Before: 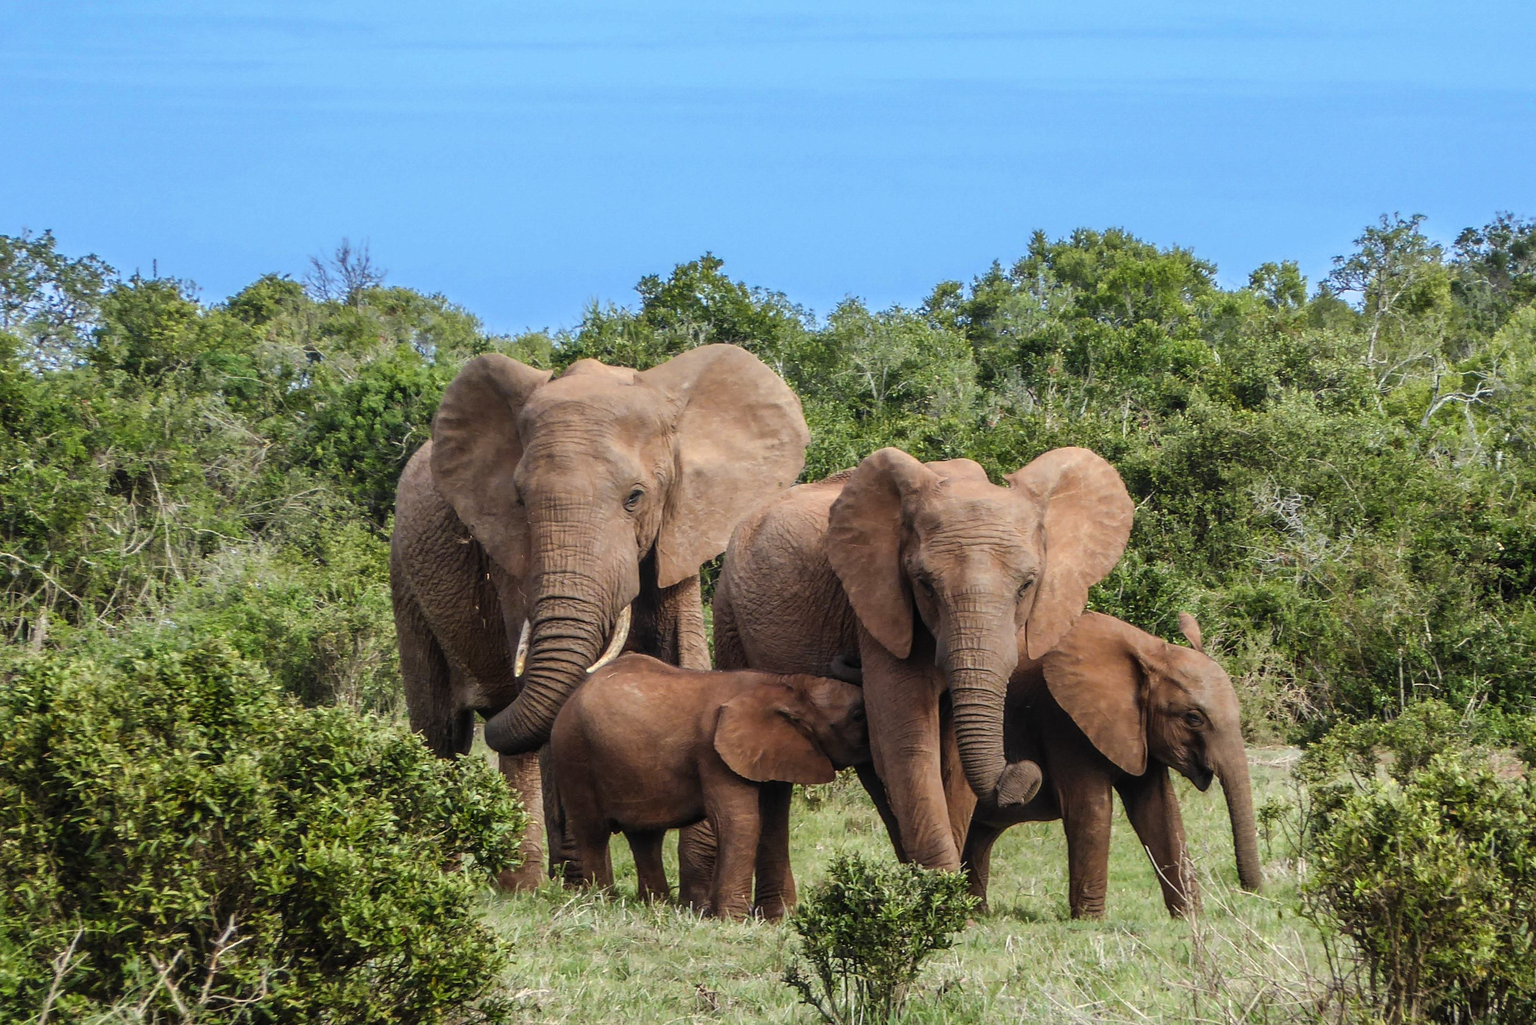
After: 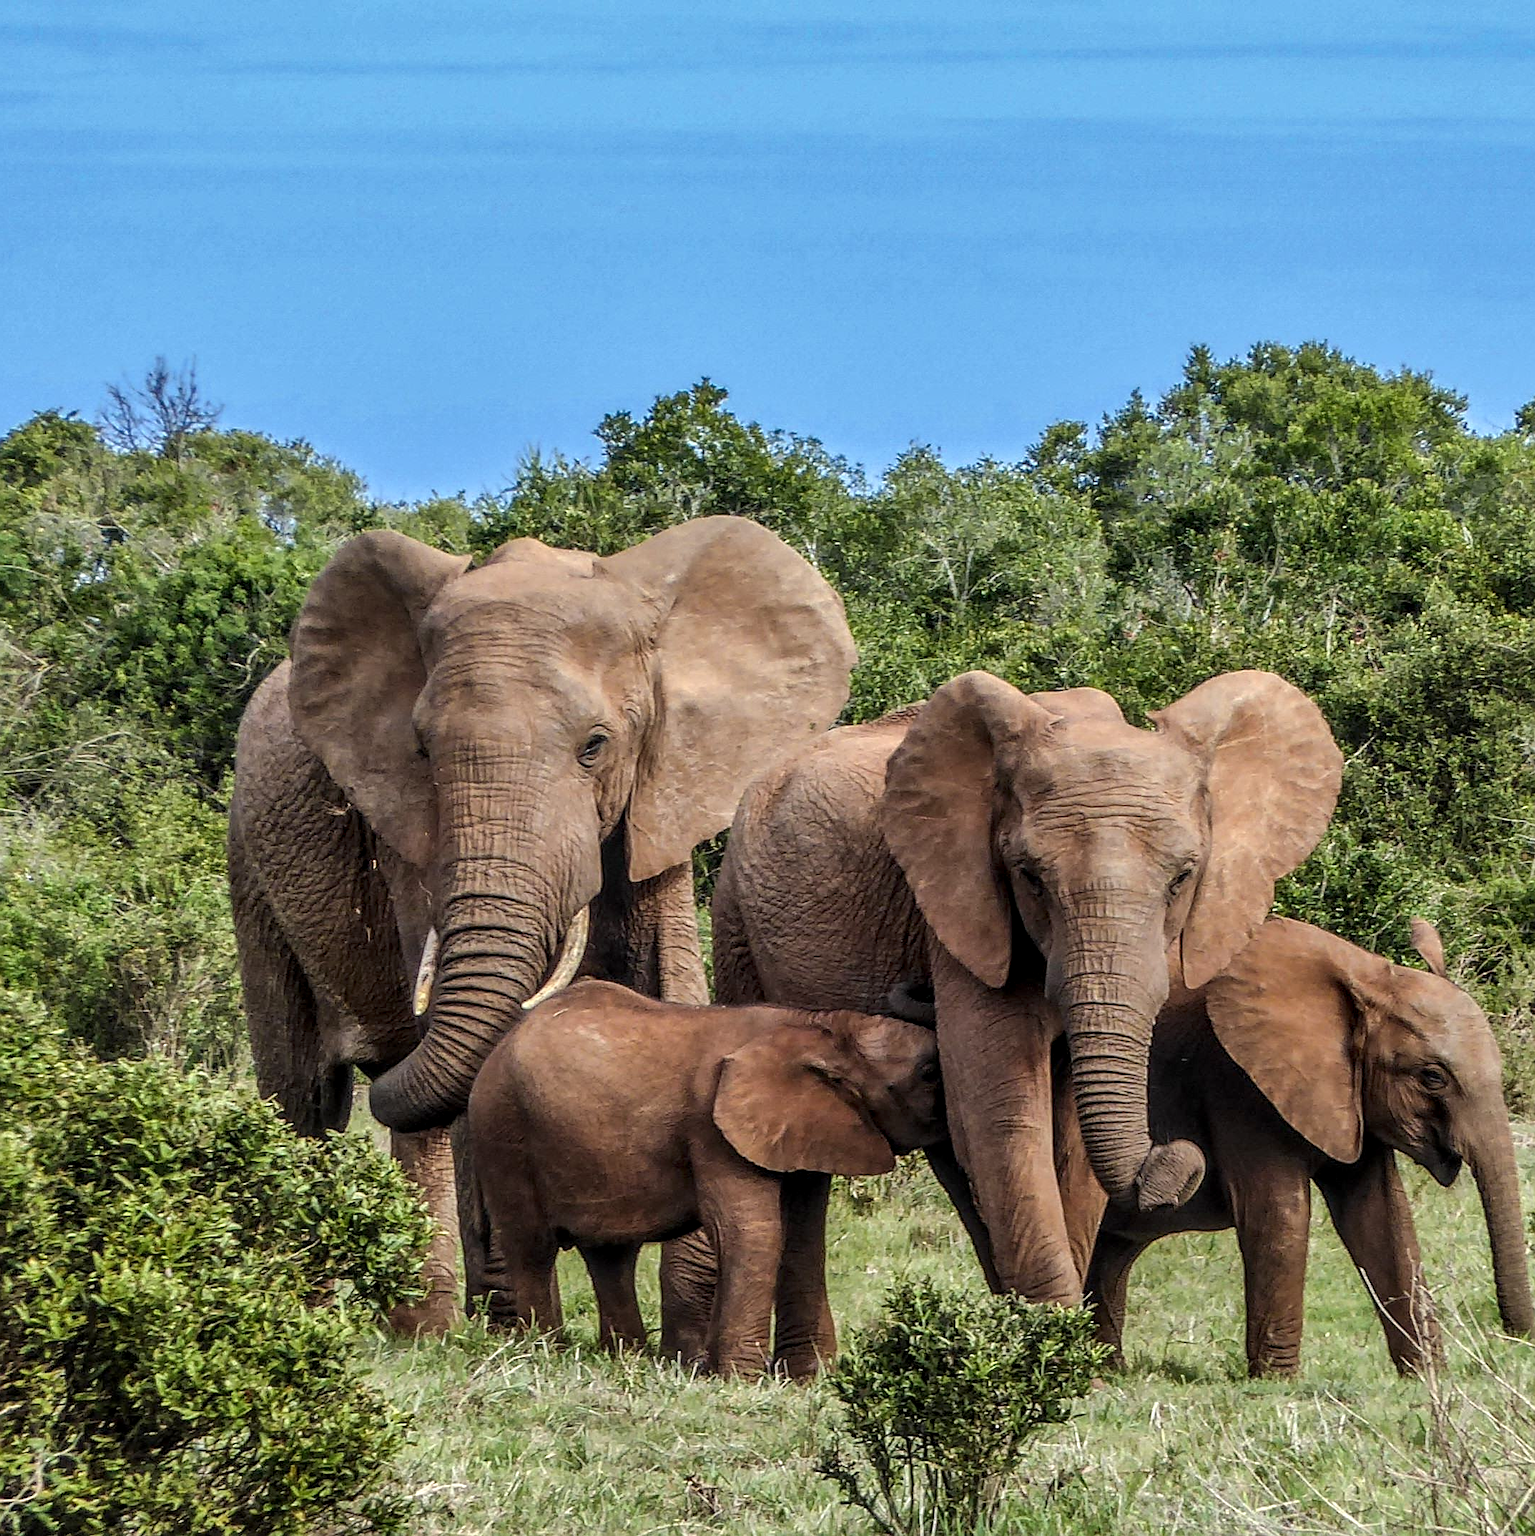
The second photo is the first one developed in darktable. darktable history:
local contrast: detail 130%
crop and rotate: left 15.546%, right 17.787%
shadows and highlights: soften with gaussian
sharpen: on, module defaults
